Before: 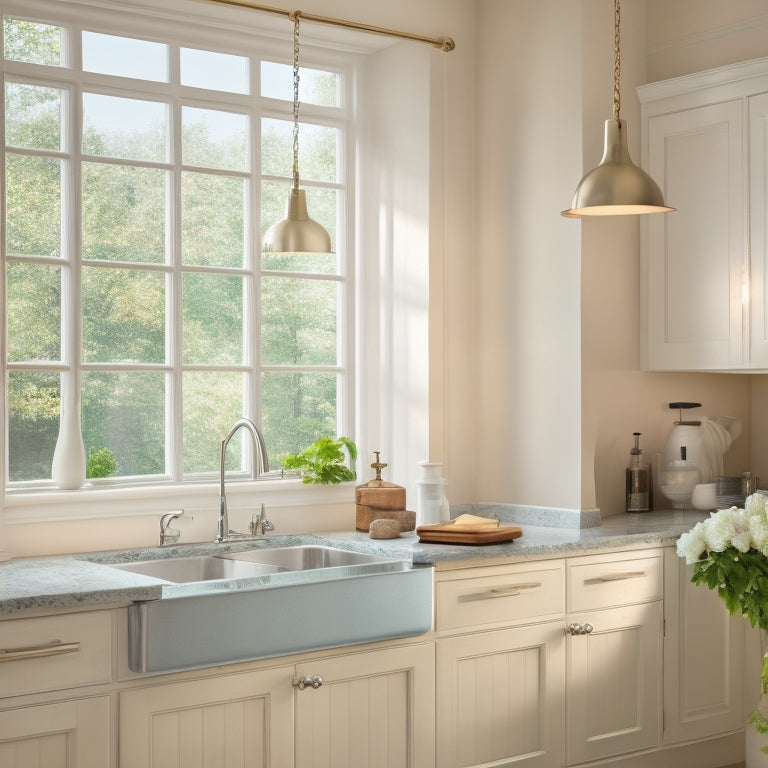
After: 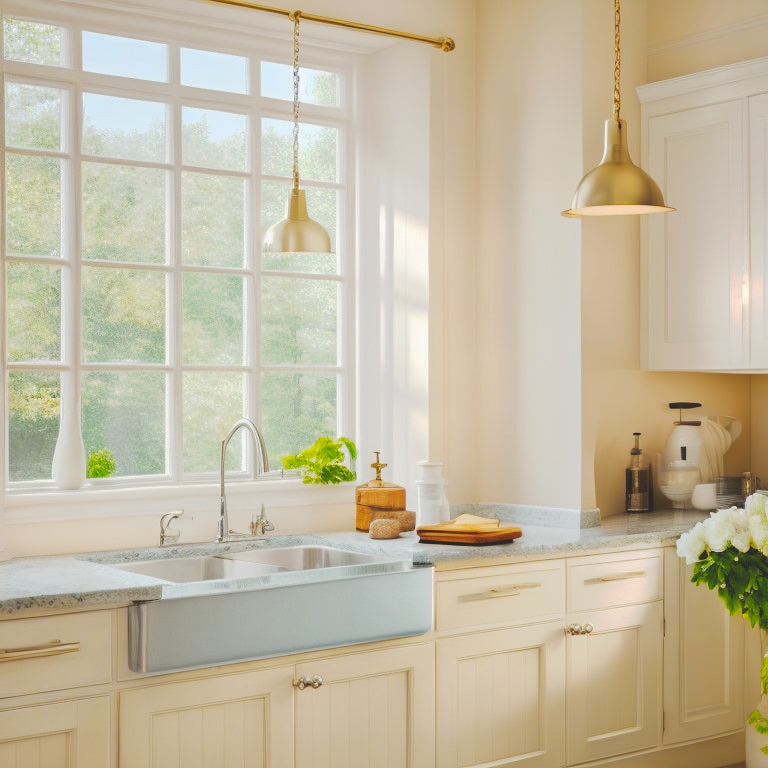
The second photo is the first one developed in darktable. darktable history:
color balance rgb: linear chroma grading › global chroma 15%, perceptual saturation grading › global saturation 30%
tone curve: curves: ch0 [(0, 0) (0.003, 0.145) (0.011, 0.148) (0.025, 0.15) (0.044, 0.159) (0.069, 0.16) (0.1, 0.164) (0.136, 0.182) (0.177, 0.213) (0.224, 0.247) (0.277, 0.298) (0.335, 0.37) (0.399, 0.456) (0.468, 0.552) (0.543, 0.641) (0.623, 0.713) (0.709, 0.768) (0.801, 0.825) (0.898, 0.868) (1, 1)], preserve colors none
